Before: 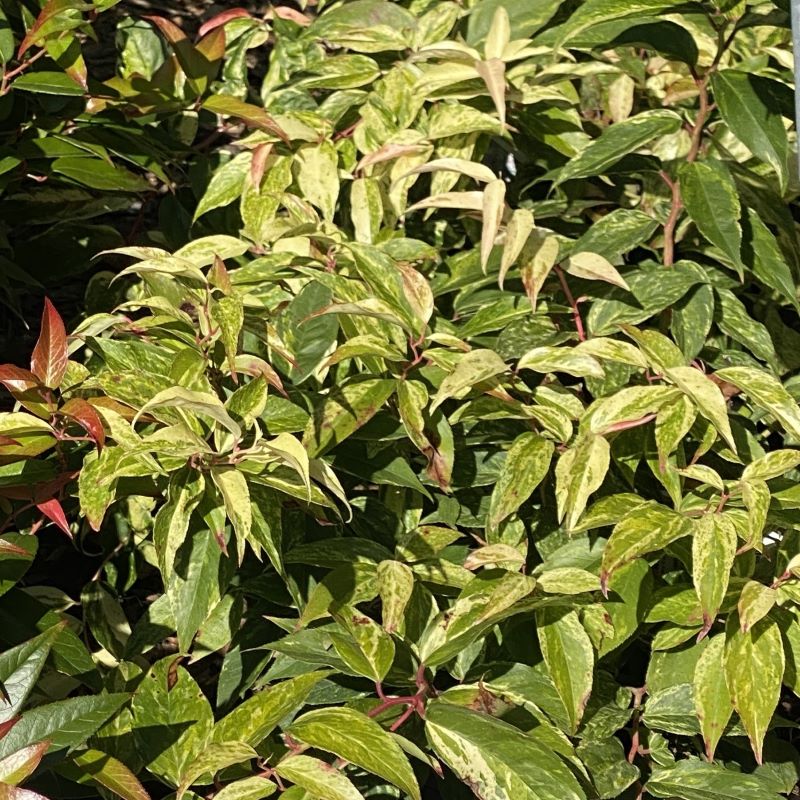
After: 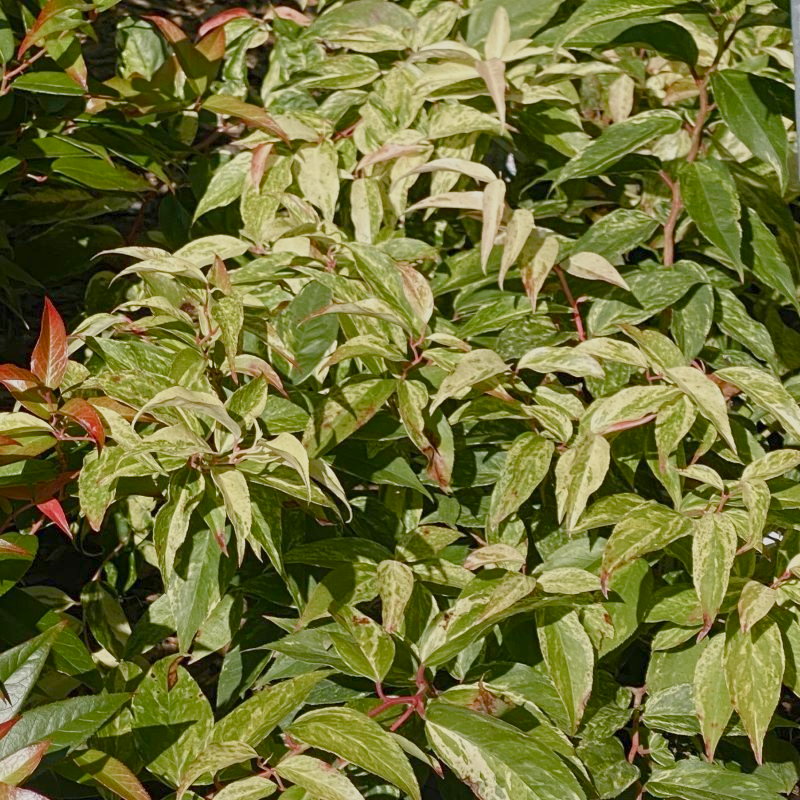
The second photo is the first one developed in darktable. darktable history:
white balance: red 1.004, blue 1.024
color balance rgb: shadows lift › chroma 1%, shadows lift › hue 113°, highlights gain › chroma 0.2%, highlights gain › hue 333°, perceptual saturation grading › global saturation 20%, perceptual saturation grading › highlights -50%, perceptual saturation grading › shadows 25%, contrast -20%
